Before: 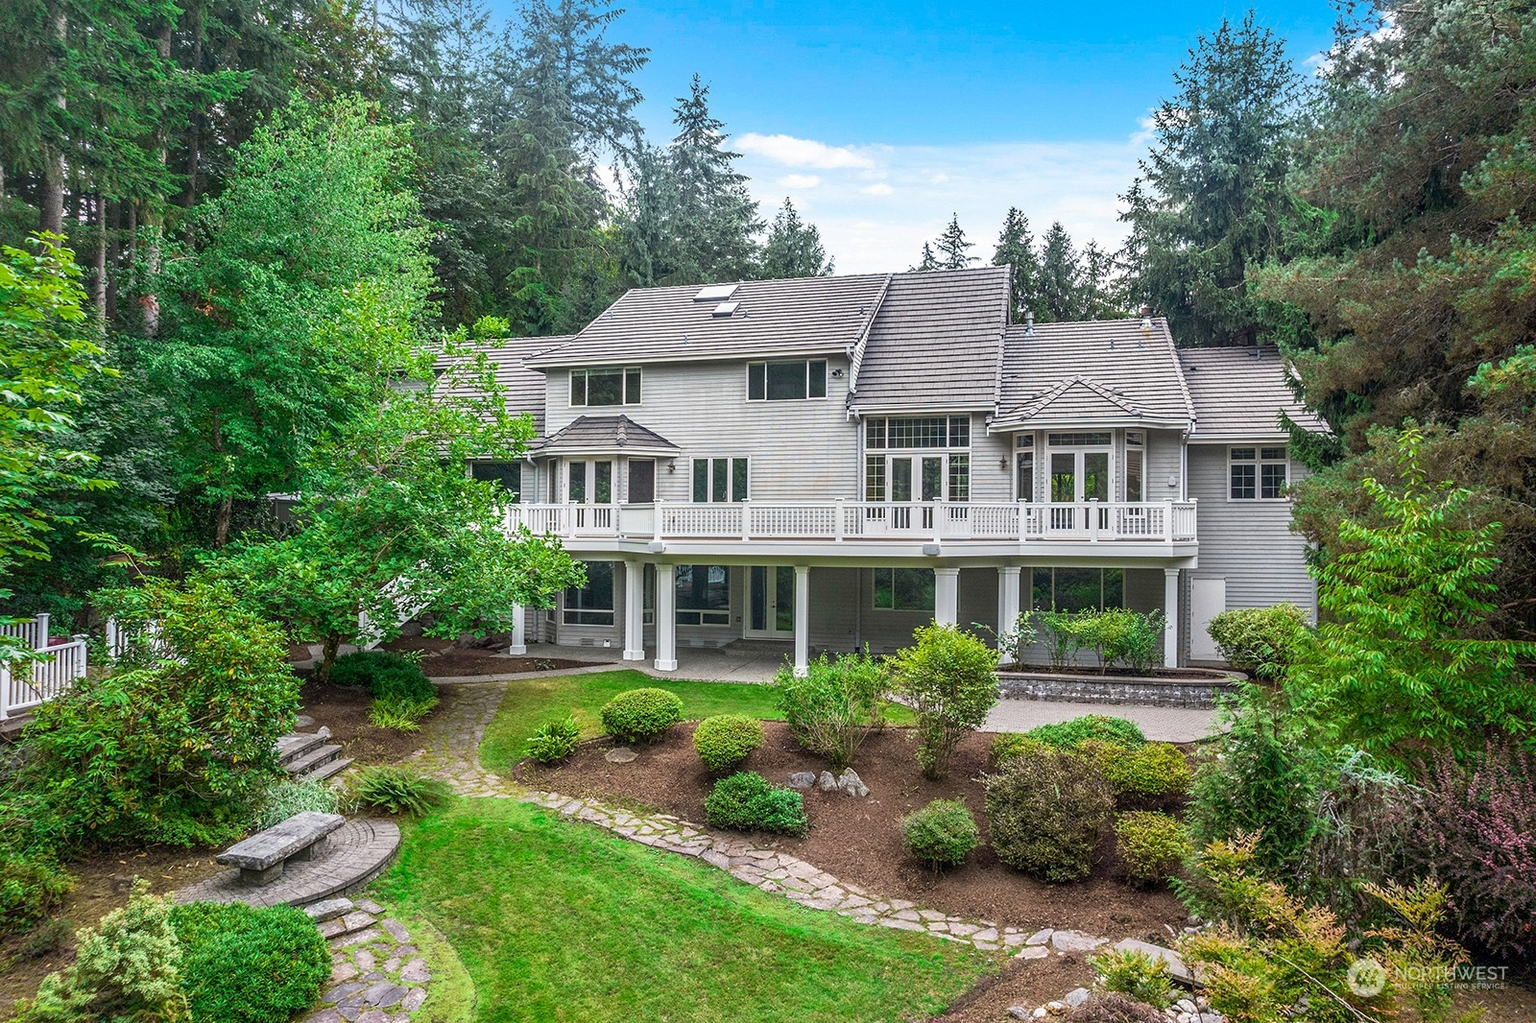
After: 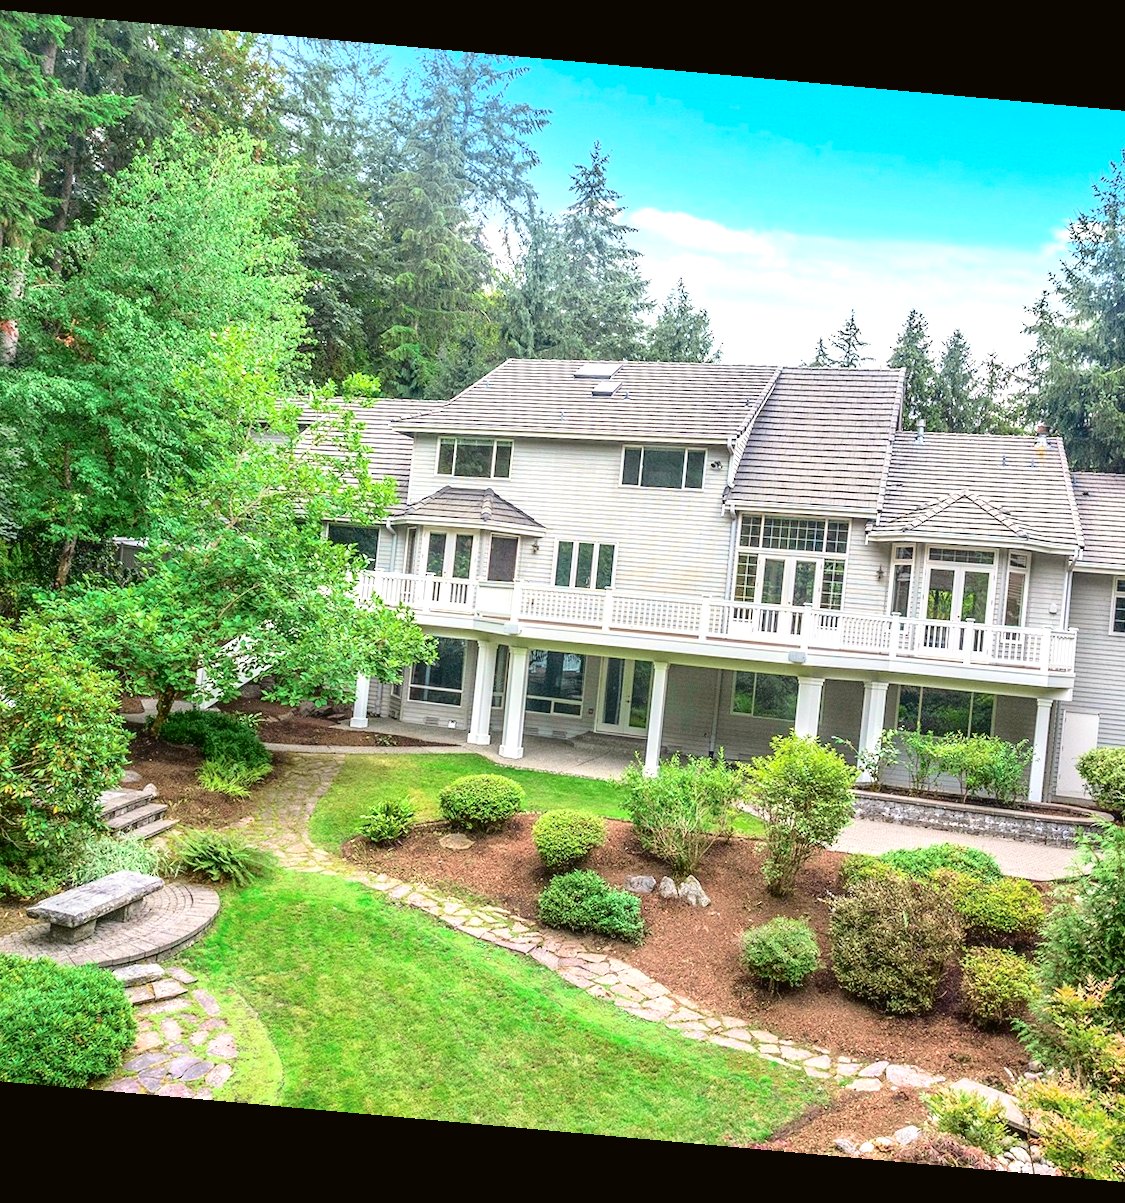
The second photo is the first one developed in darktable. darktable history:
rotate and perspective: rotation 5.12°, automatic cropping off
crop and rotate: left 12.673%, right 20.66%
exposure: exposure 0.781 EV, compensate highlight preservation false
white balance: emerald 1
tone curve: curves: ch0 [(0, 0.021) (0.049, 0.044) (0.152, 0.14) (0.328, 0.377) (0.473, 0.543) (0.641, 0.705) (0.868, 0.887) (1, 0.969)]; ch1 [(0, 0) (0.322, 0.328) (0.43, 0.425) (0.474, 0.466) (0.502, 0.503) (0.522, 0.526) (0.564, 0.591) (0.602, 0.632) (0.677, 0.701) (0.859, 0.885) (1, 1)]; ch2 [(0, 0) (0.33, 0.301) (0.447, 0.44) (0.487, 0.496) (0.502, 0.516) (0.535, 0.554) (0.565, 0.598) (0.618, 0.629) (1, 1)], color space Lab, independent channels, preserve colors none
